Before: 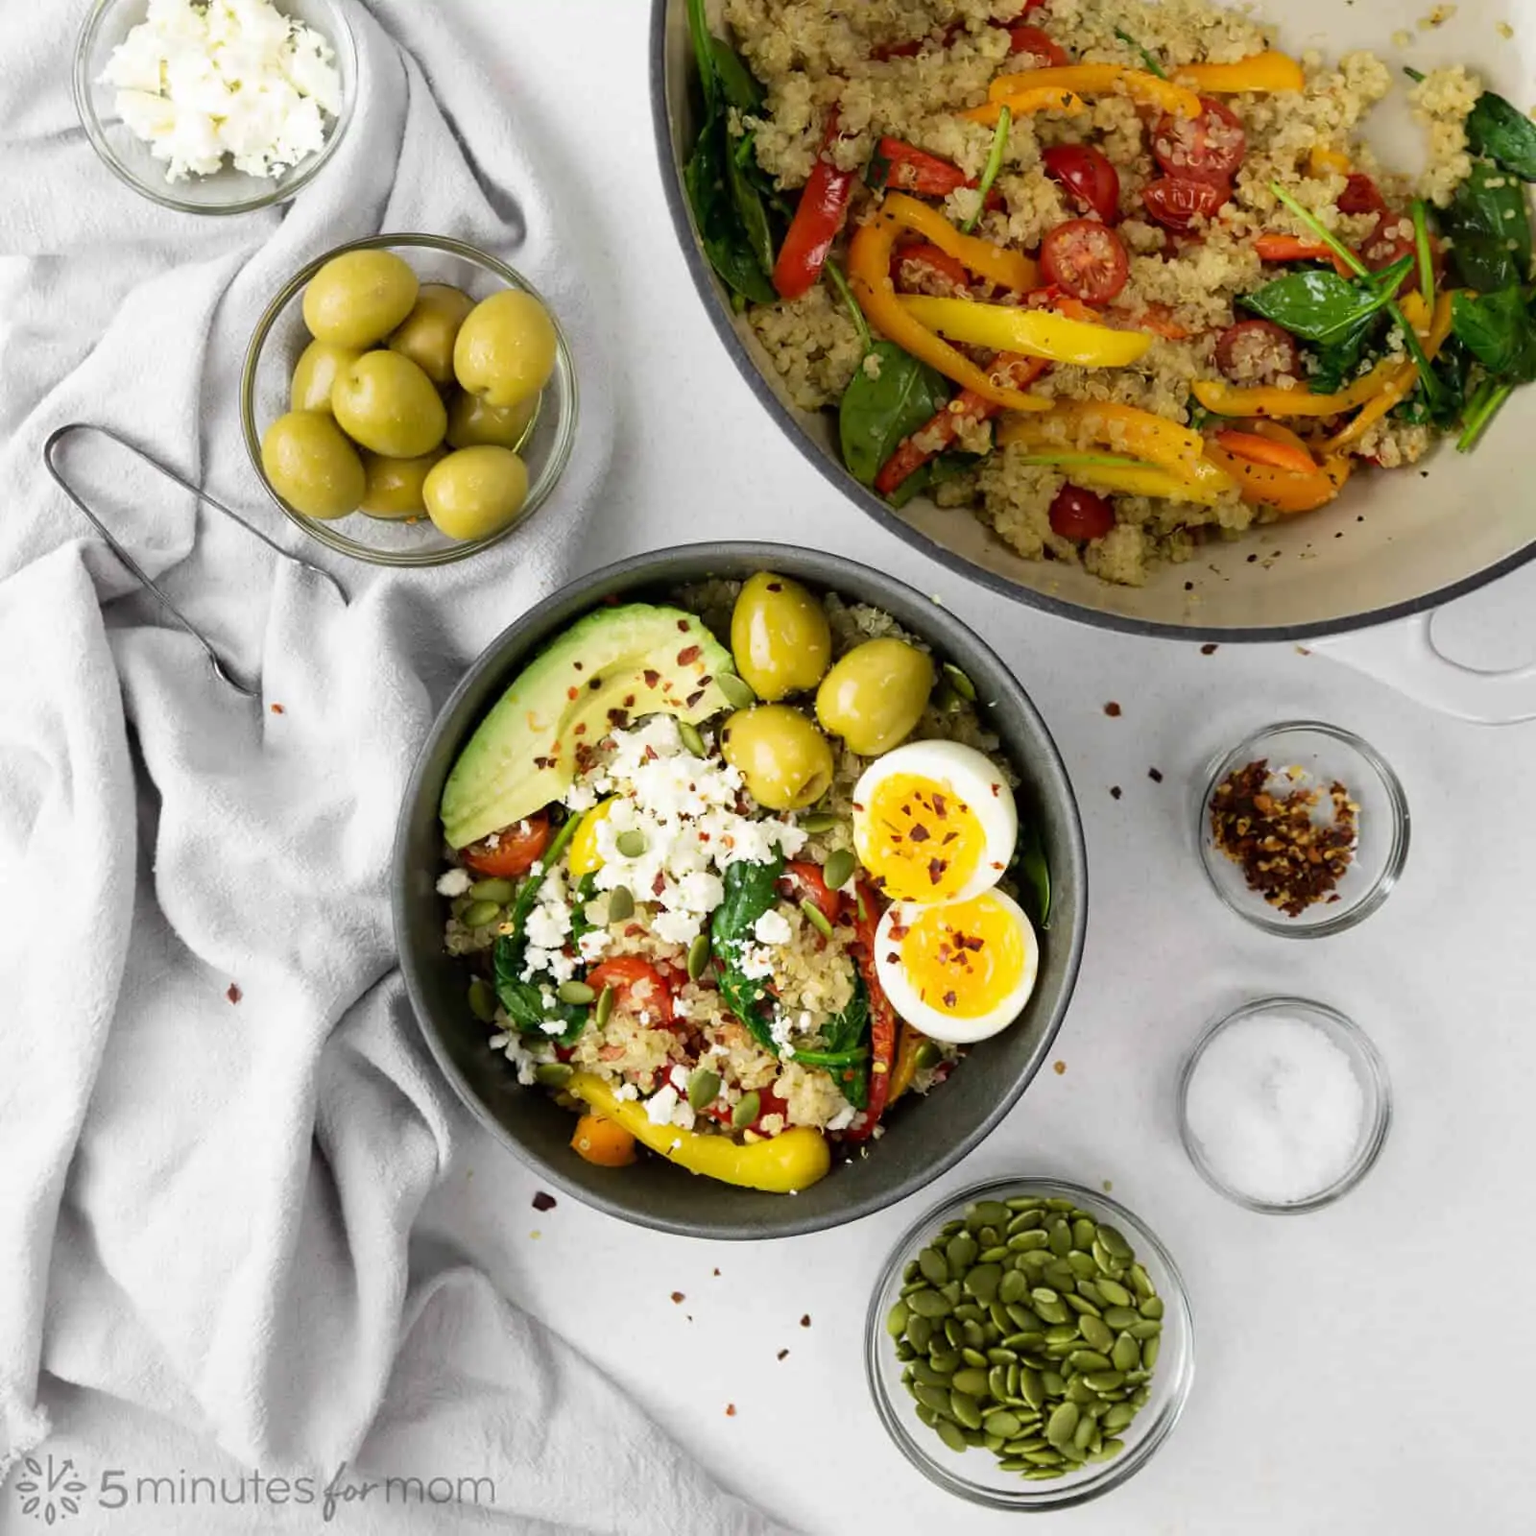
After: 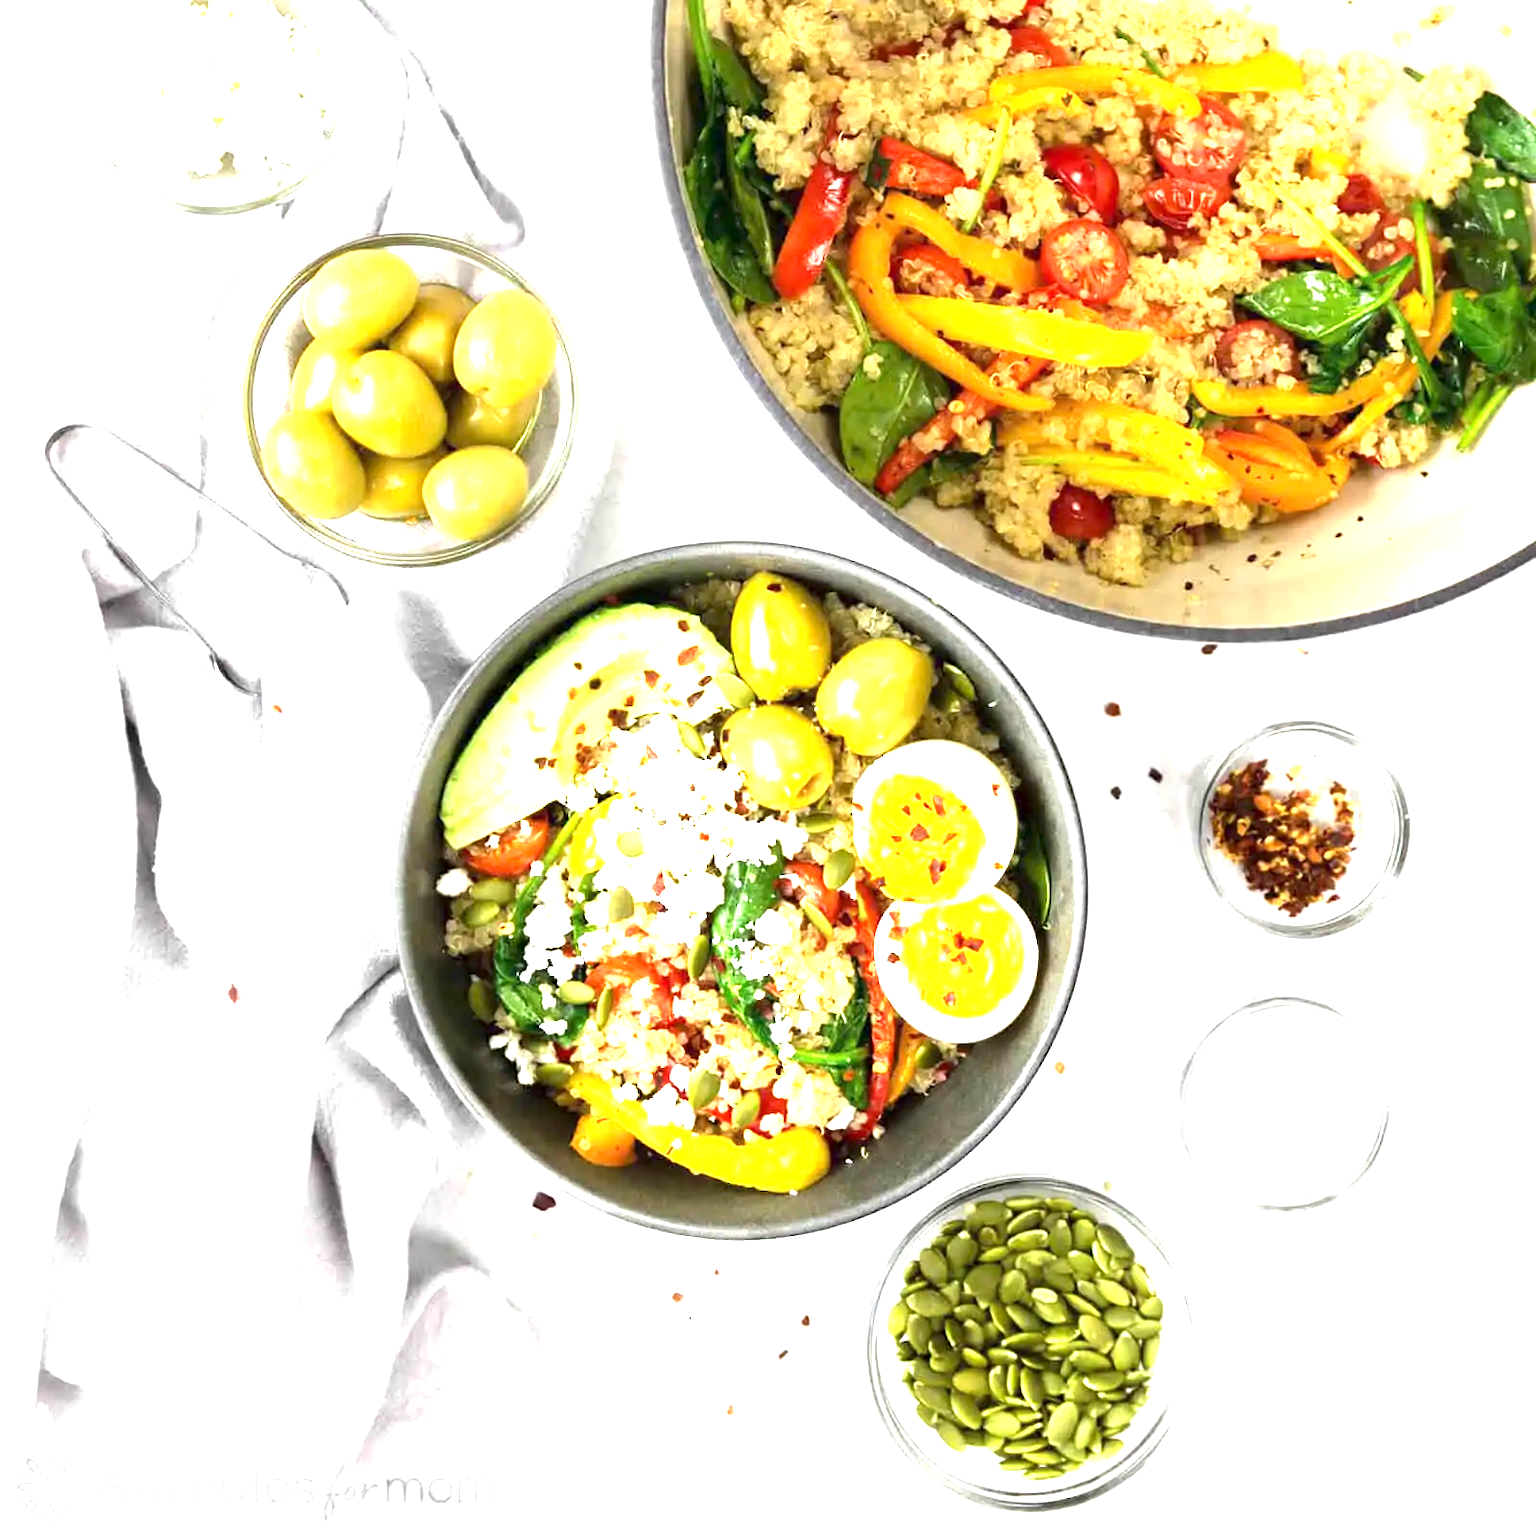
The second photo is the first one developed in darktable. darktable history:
exposure: exposure 2.004 EV, compensate highlight preservation false
